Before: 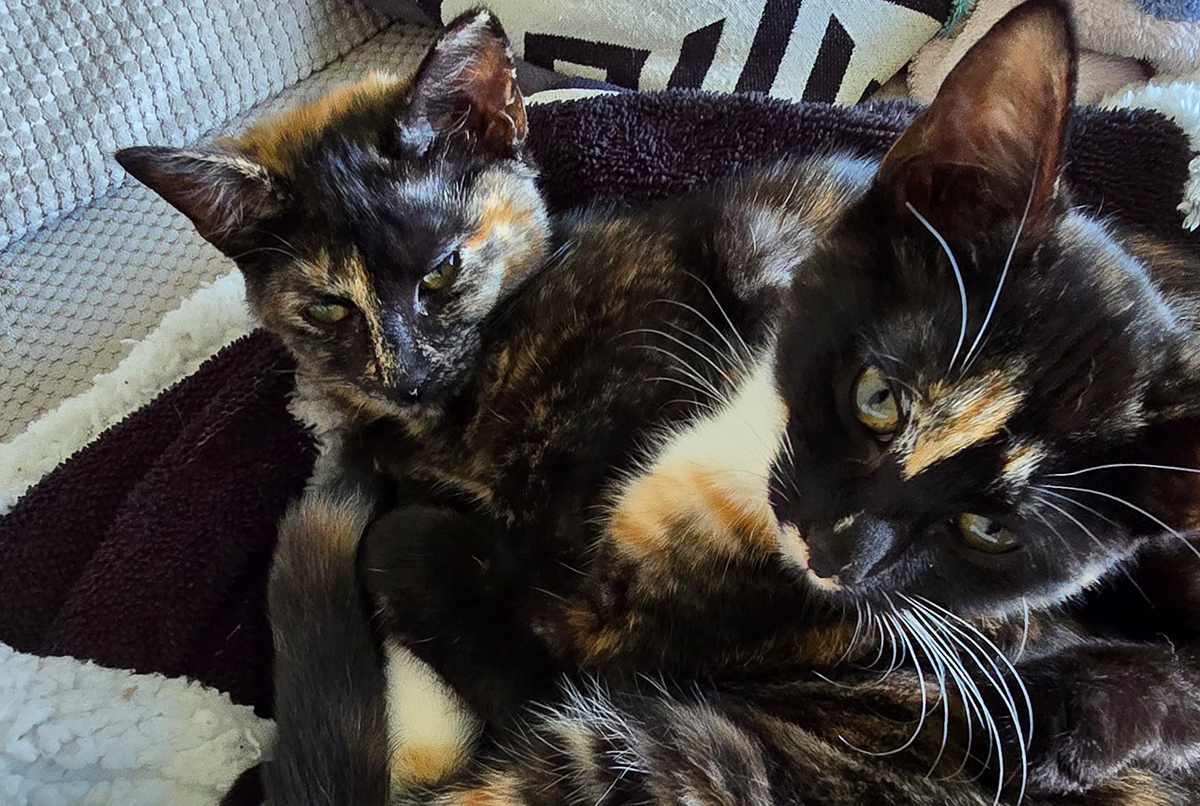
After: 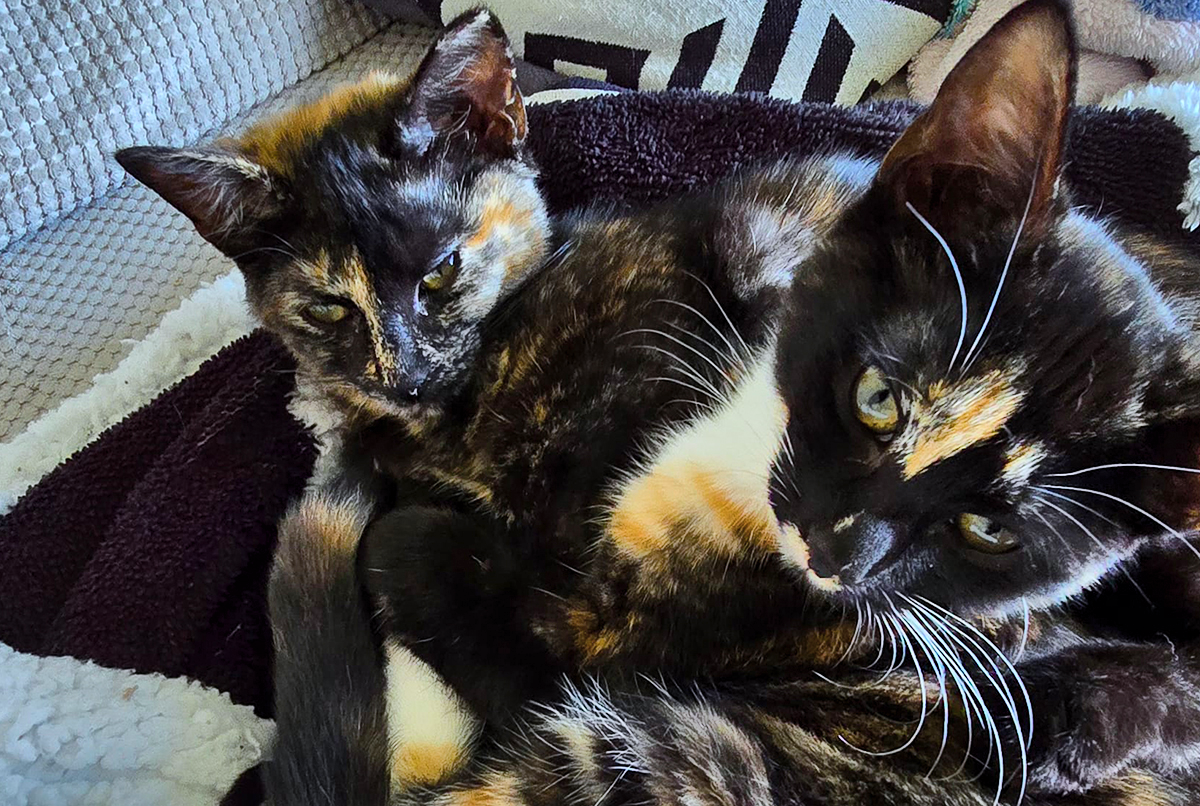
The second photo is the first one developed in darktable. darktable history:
contrast brightness saturation: contrast 0.06, brightness -0.01, saturation -0.23
base curve: exposure shift 0, preserve colors none
color balance rgb: linear chroma grading › global chroma 15%, perceptual saturation grading › global saturation 30%
shadows and highlights: low approximation 0.01, soften with gaussian
white balance: red 0.974, blue 1.044
